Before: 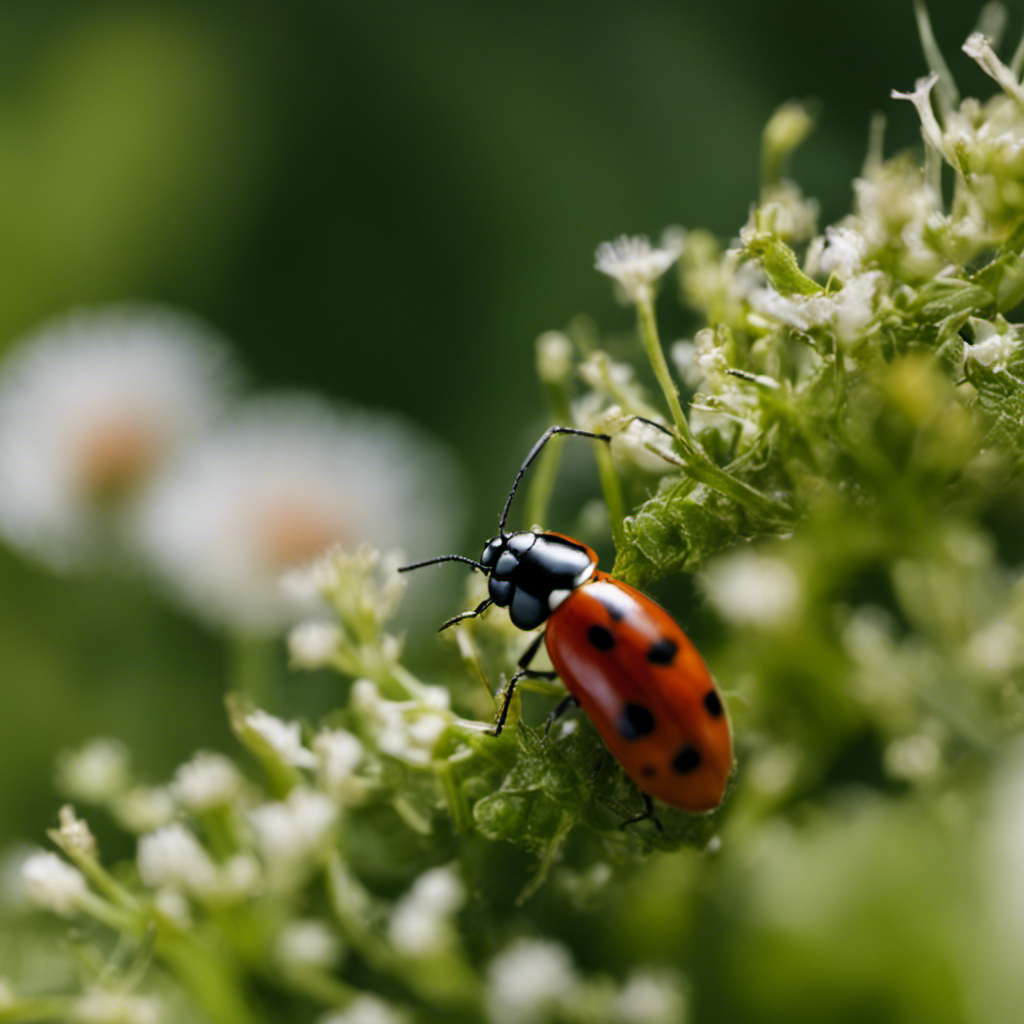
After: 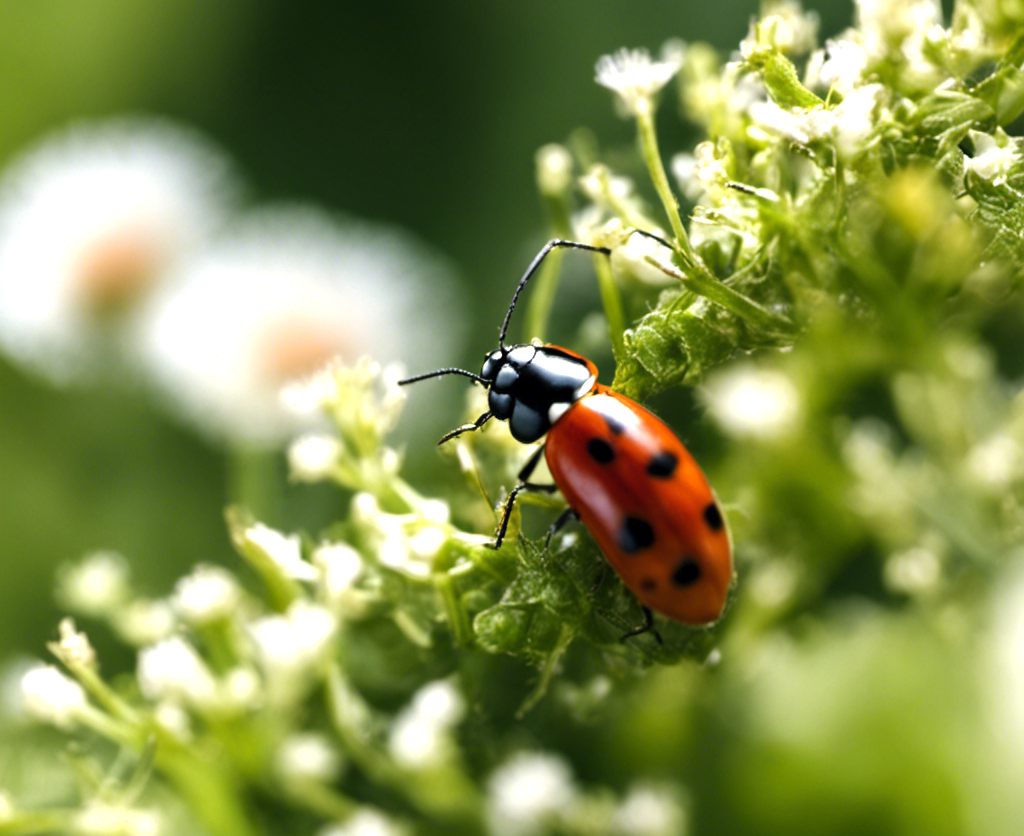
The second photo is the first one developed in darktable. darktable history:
tone equalizer: -8 EV -1.12 EV, -7 EV -0.993 EV, -6 EV -0.861 EV, -5 EV -0.592 EV, -3 EV 0.555 EV, -2 EV 0.849 EV, -1 EV 1.01 EV, +0 EV 1.08 EV, smoothing diameter 24.86%, edges refinement/feathering 14.75, preserve details guided filter
crop and rotate: top 18.32%
